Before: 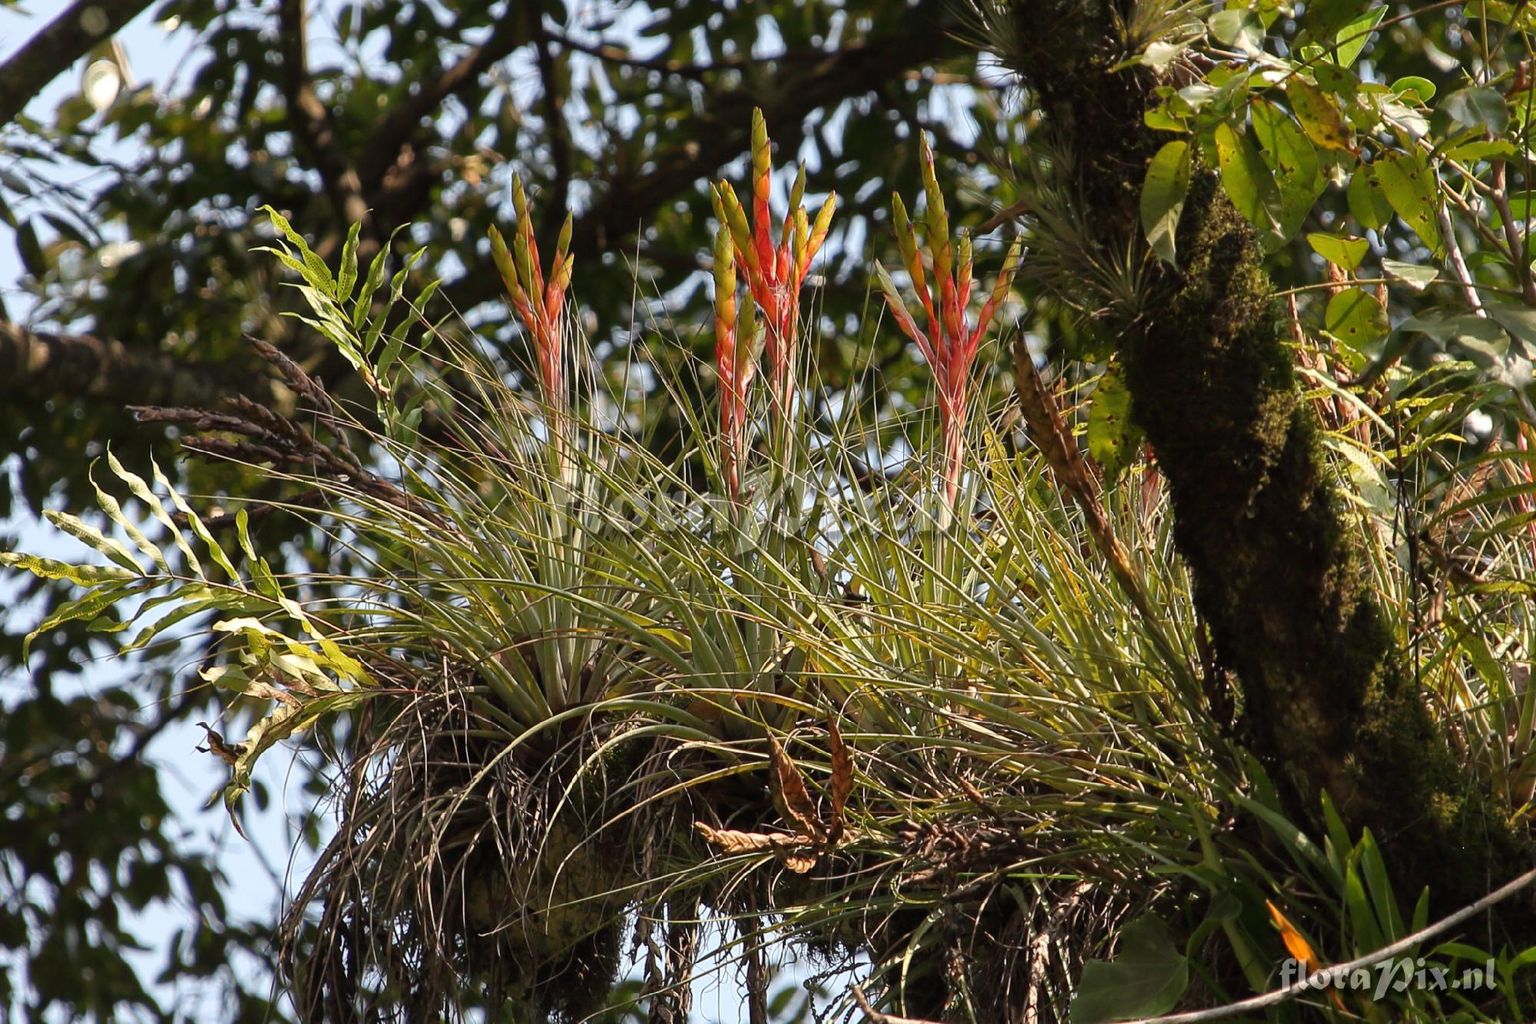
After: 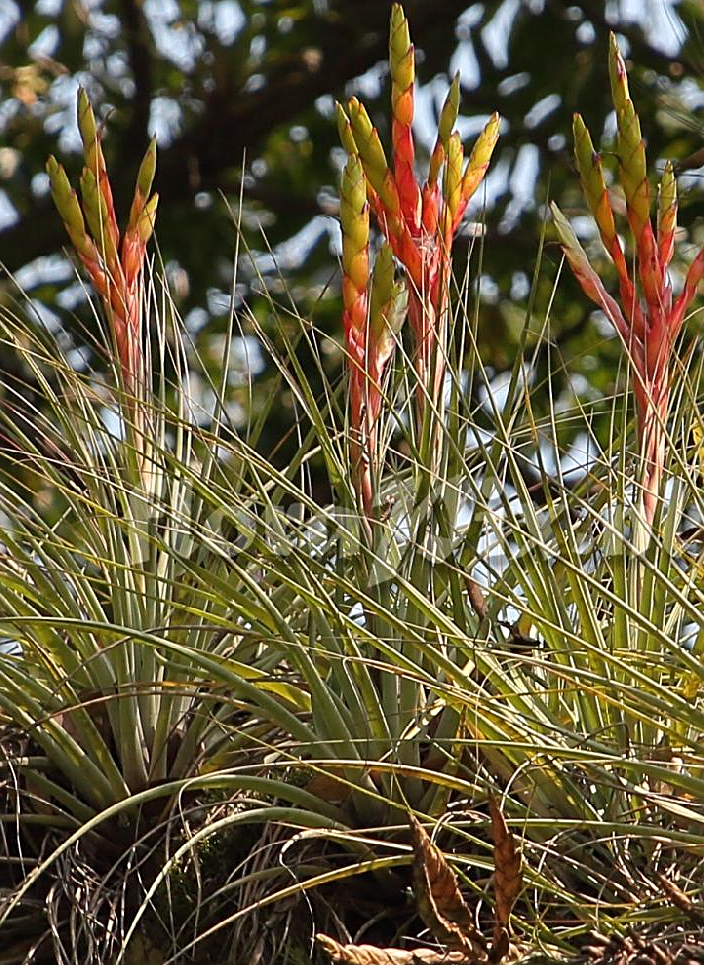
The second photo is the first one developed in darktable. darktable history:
crop and rotate: left 29.476%, top 10.214%, right 35.32%, bottom 17.333%
sharpen: on, module defaults
